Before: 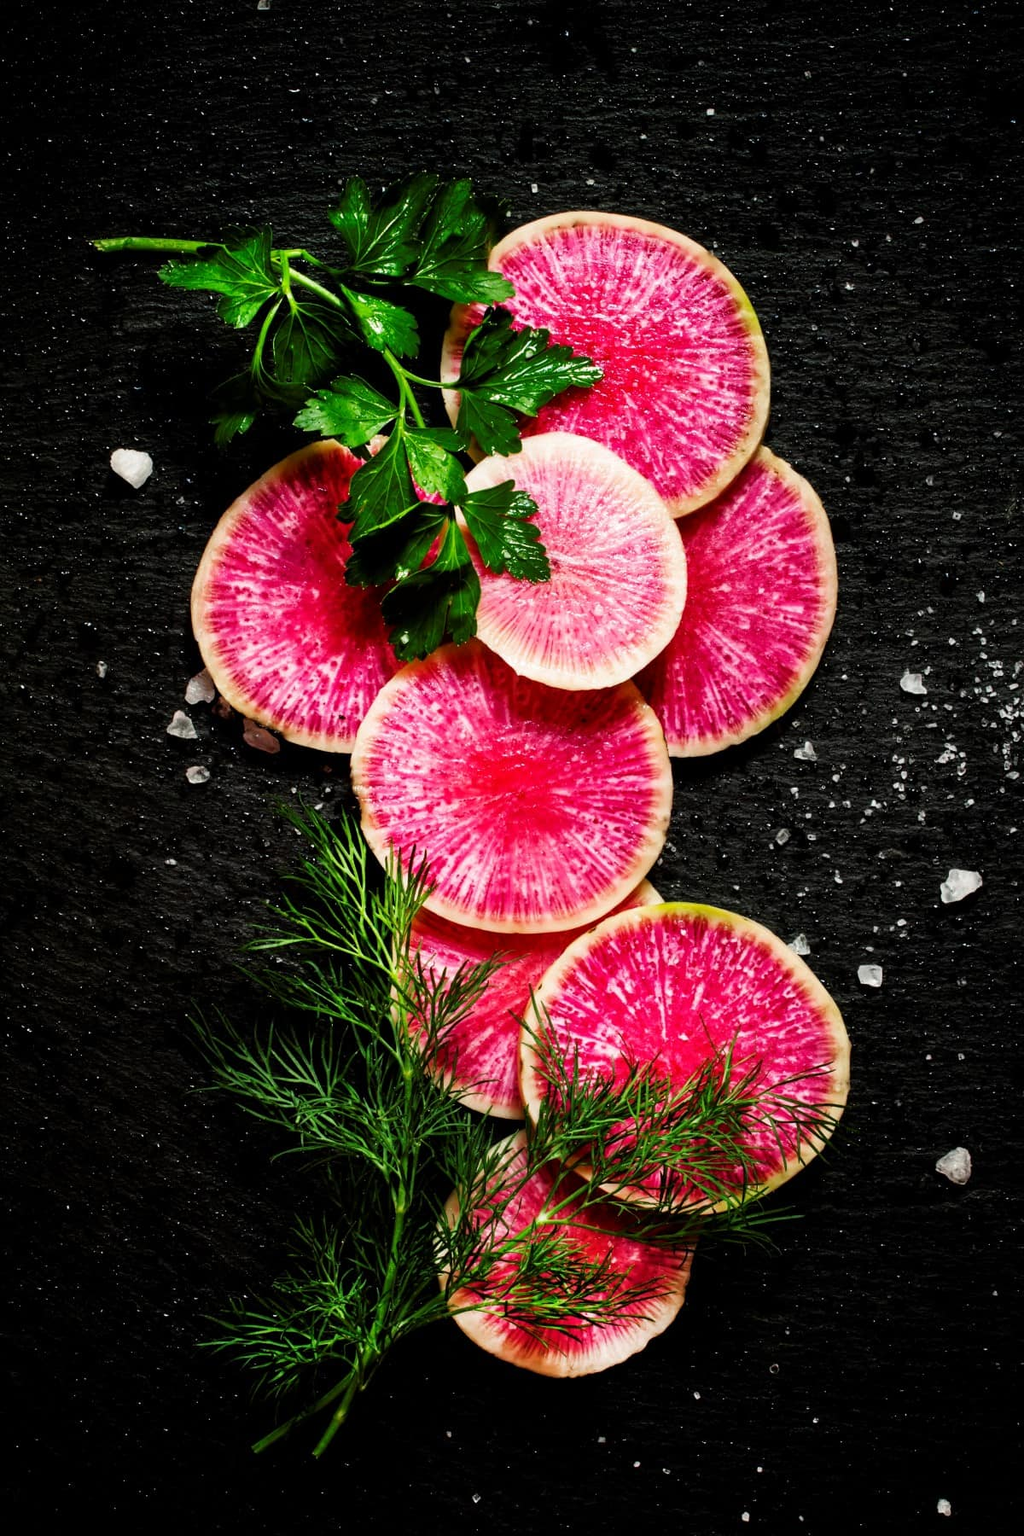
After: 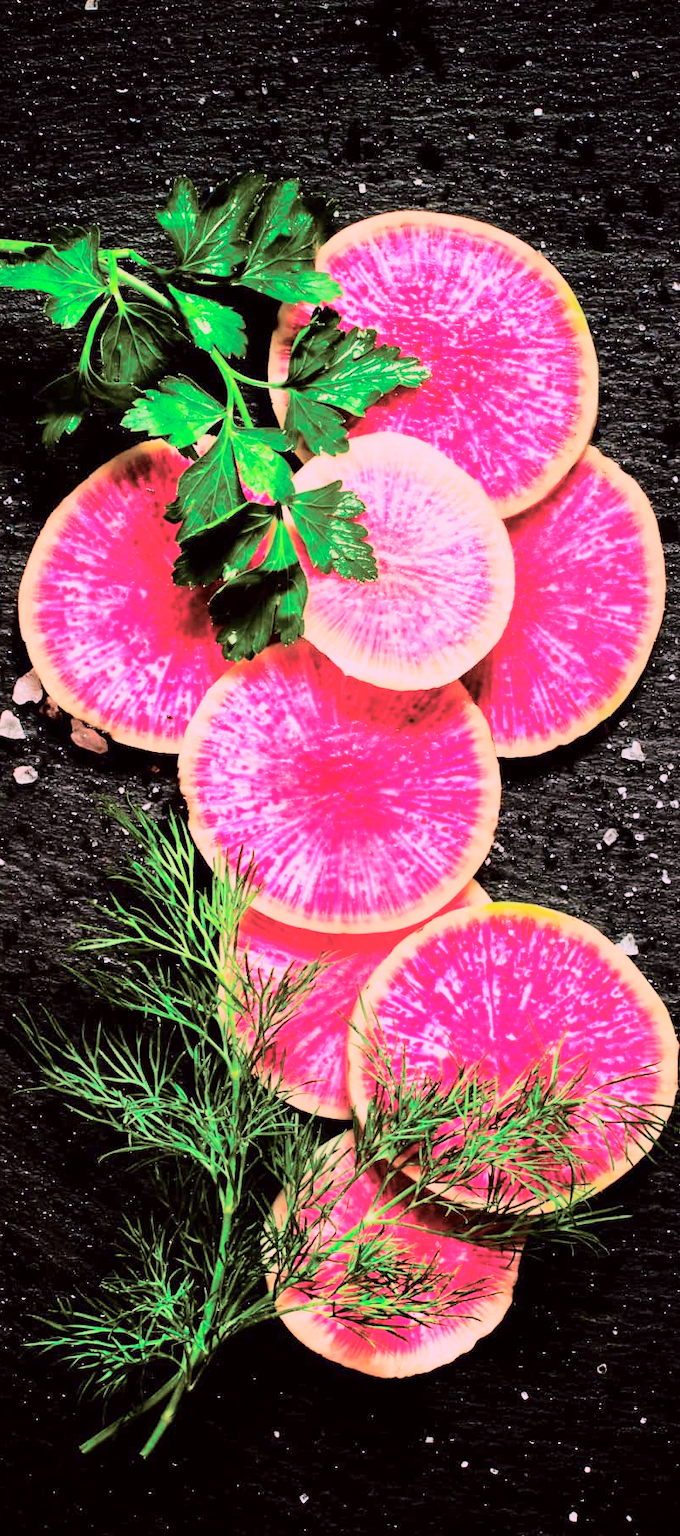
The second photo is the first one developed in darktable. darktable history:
base curve: curves: ch0 [(0, 0) (0.025, 0.046) (0.112, 0.277) (0.467, 0.74) (0.814, 0.929) (1, 0.942)]
white balance: red 1.05, blue 1.072
crop: left 16.899%, right 16.556%
contrast brightness saturation: brightness 0.28
tone curve: curves: ch0 [(0, 0) (0.049, 0.01) (0.154, 0.081) (0.491, 0.519) (0.748, 0.765) (1, 0.919)]; ch1 [(0, 0) (0.172, 0.123) (0.317, 0.272) (0.401, 0.422) (0.489, 0.496) (0.531, 0.557) (0.615, 0.612) (0.741, 0.783) (1, 1)]; ch2 [(0, 0) (0.411, 0.424) (0.483, 0.478) (0.544, 0.56) (0.686, 0.638) (1, 1)], color space Lab, independent channels, preserve colors none
